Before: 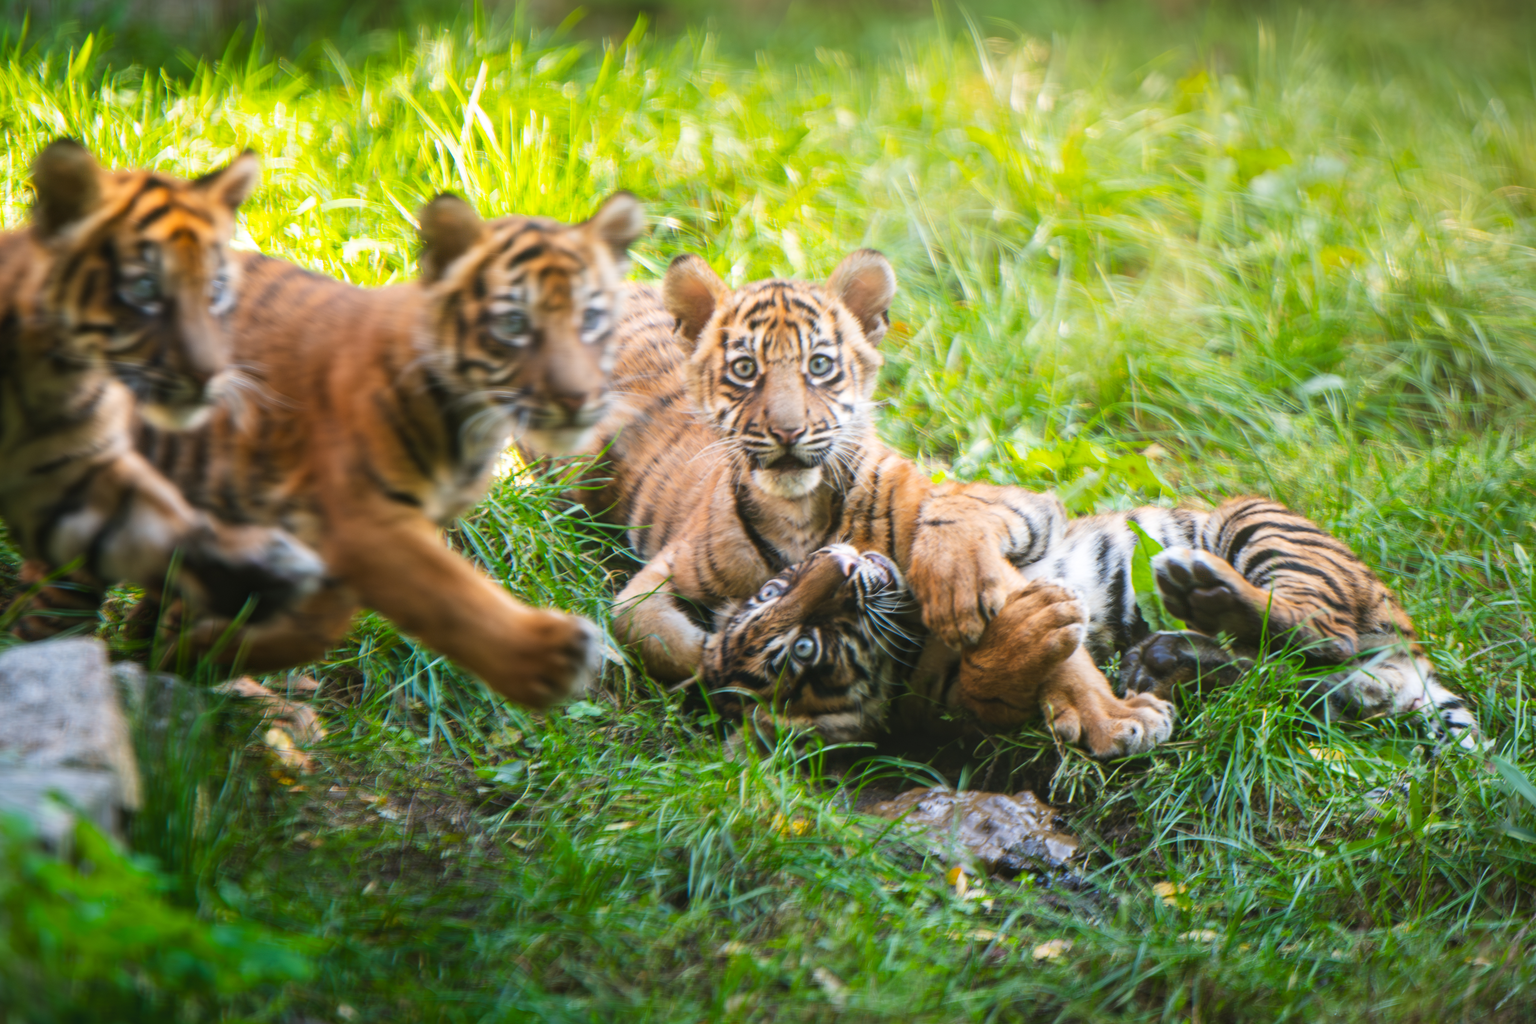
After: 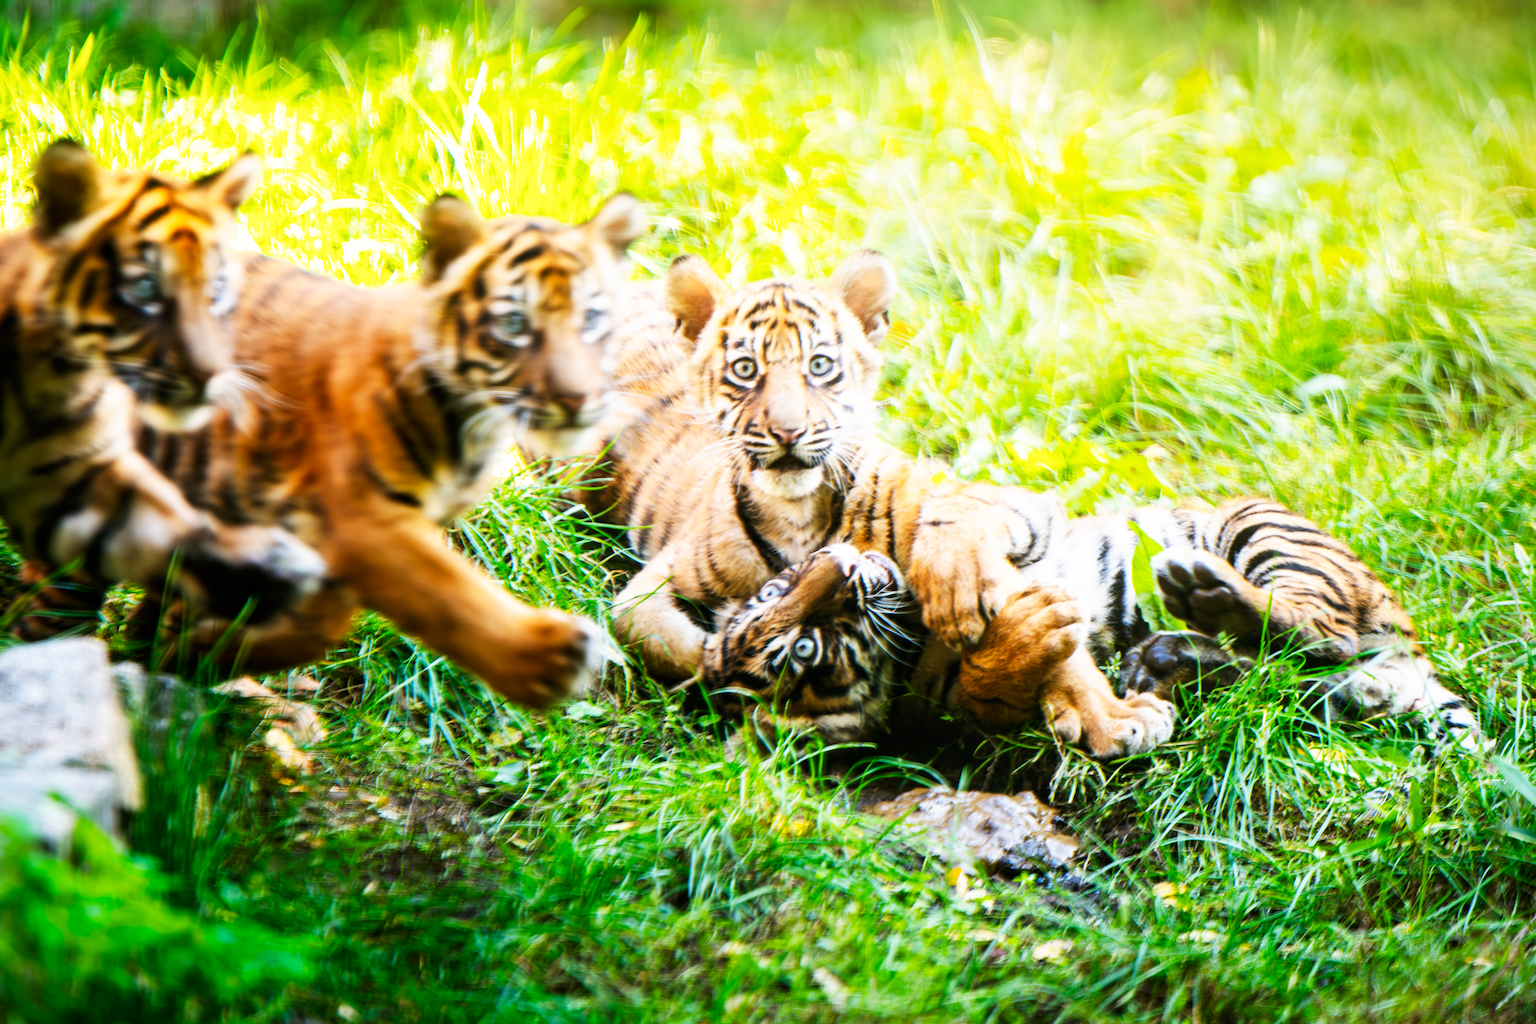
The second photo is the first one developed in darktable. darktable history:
exposure: black level correction 0.006, exposure -0.226 EV, compensate highlight preservation false
base curve: curves: ch0 [(0, 0) (0.007, 0.004) (0.027, 0.03) (0.046, 0.07) (0.207, 0.54) (0.442, 0.872) (0.673, 0.972) (1, 1)], preserve colors none
tone equalizer: on, module defaults
